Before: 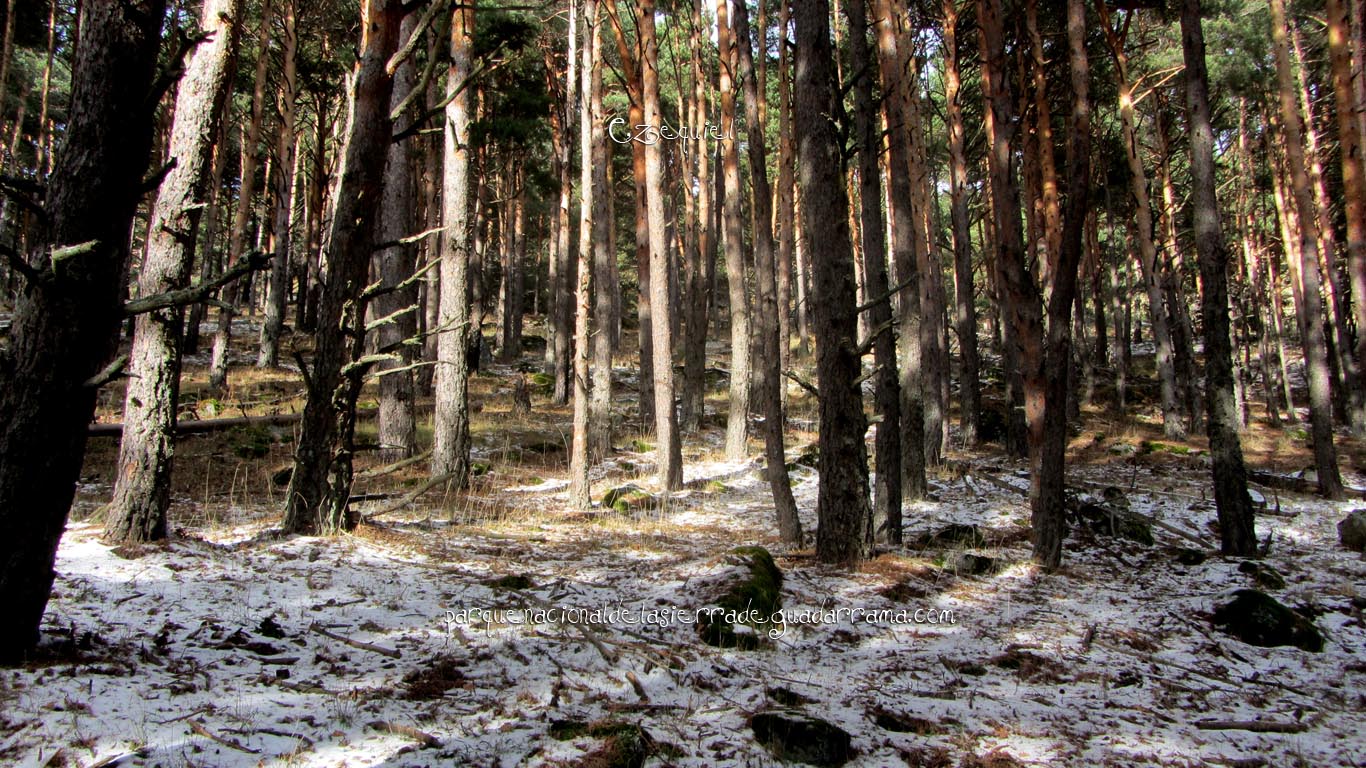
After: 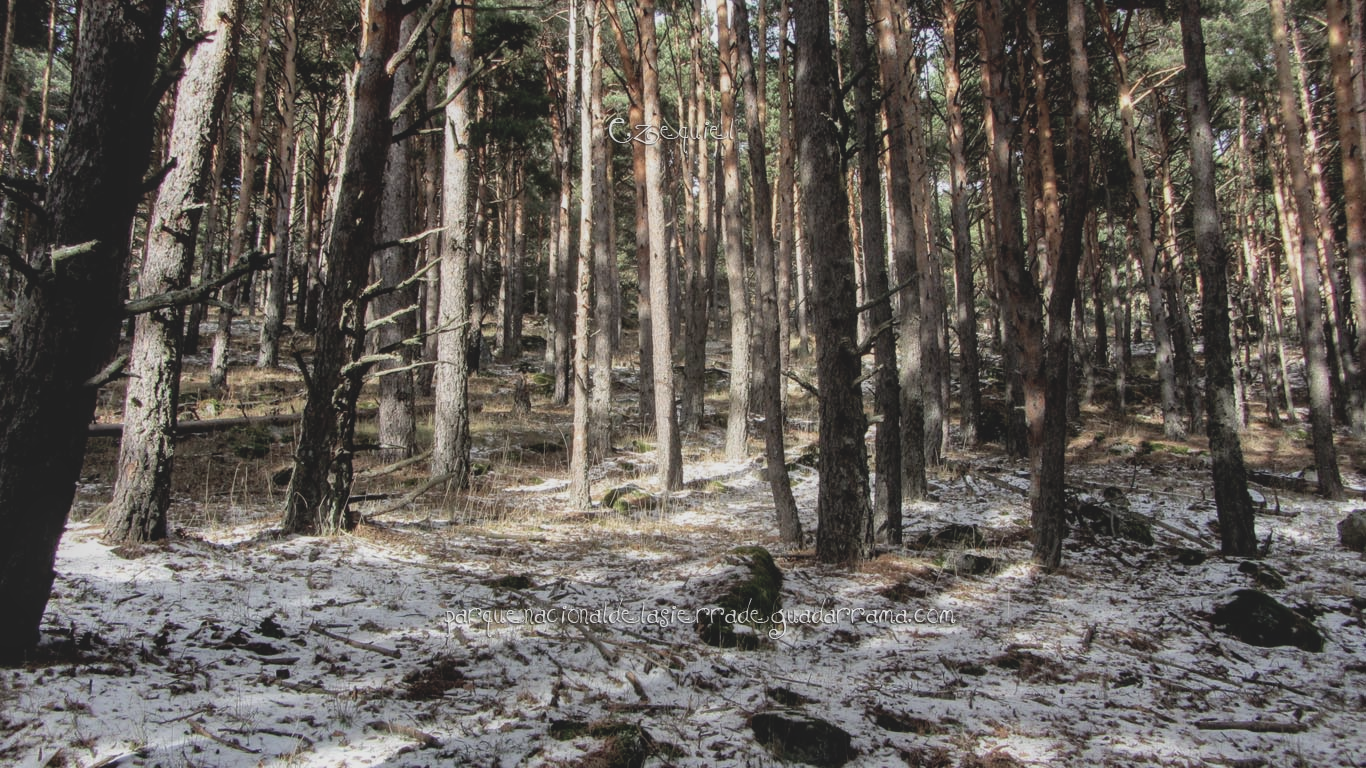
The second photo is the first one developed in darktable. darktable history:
local contrast: on, module defaults
contrast brightness saturation: contrast -0.26, saturation -0.43
